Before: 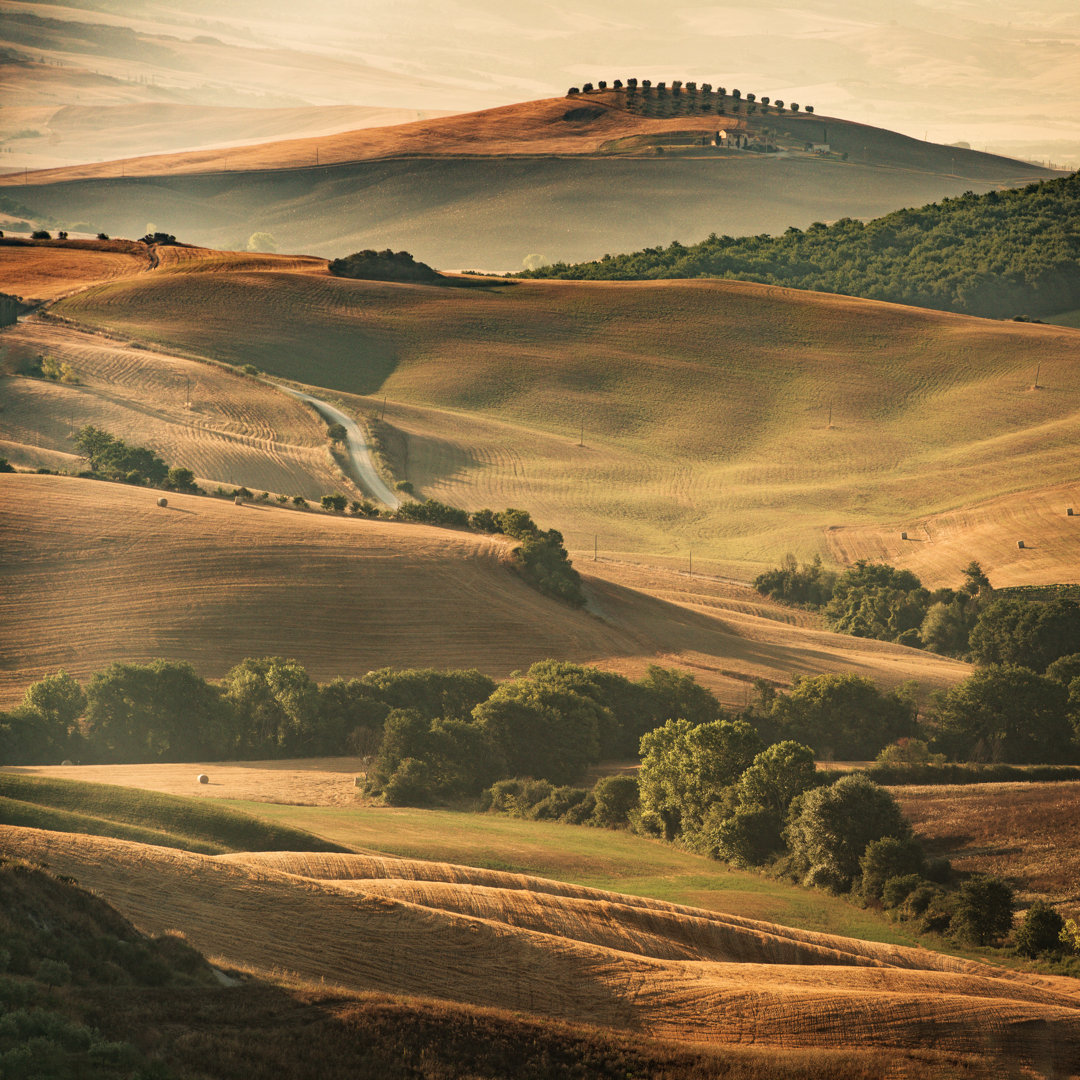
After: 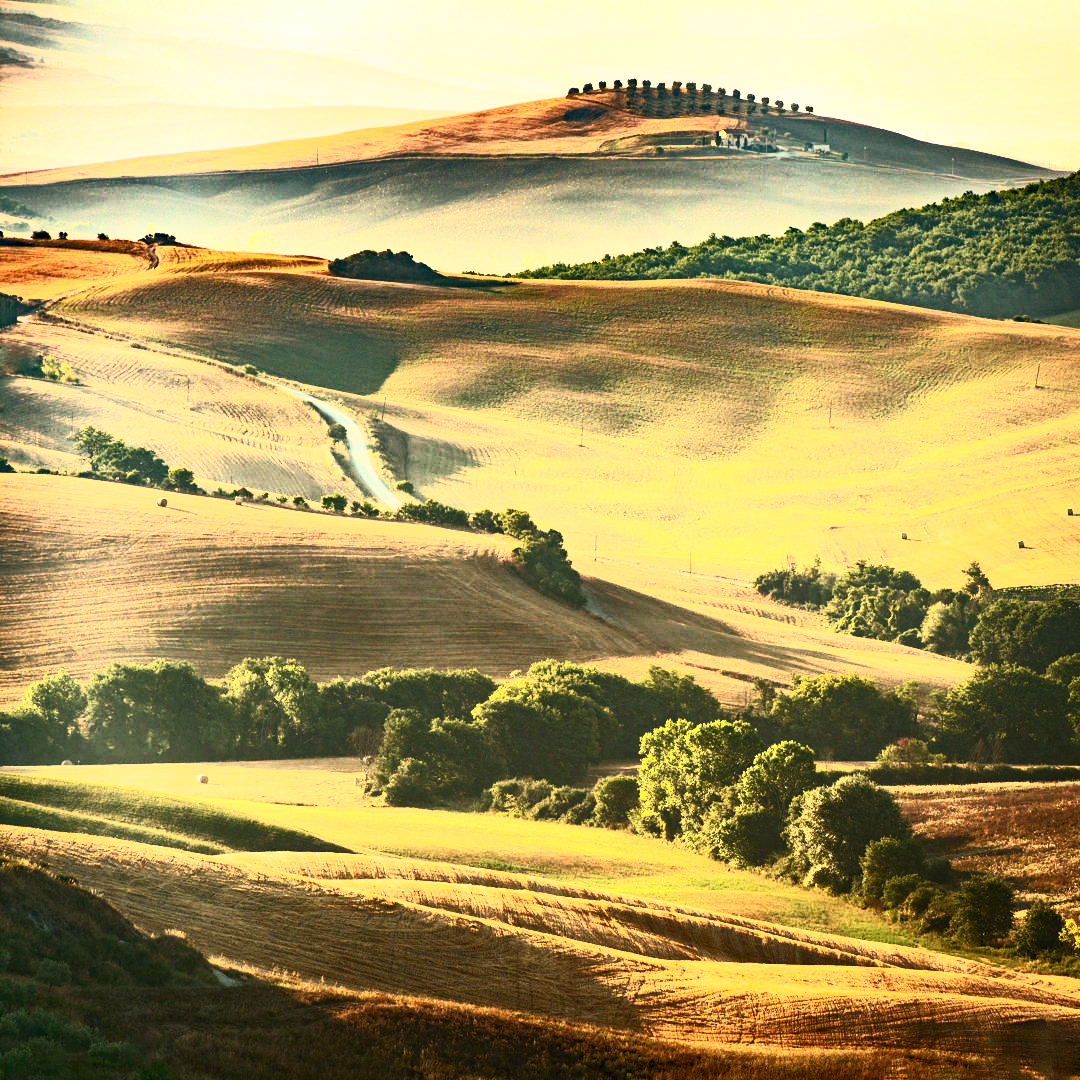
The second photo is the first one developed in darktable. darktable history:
exposure: black level correction 0.003, exposure 0.383 EV, compensate highlight preservation false
contrast brightness saturation: contrast 0.83, brightness 0.59, saturation 0.59
haze removal: compatibility mode true, adaptive false
white balance: red 0.931, blue 1.11
